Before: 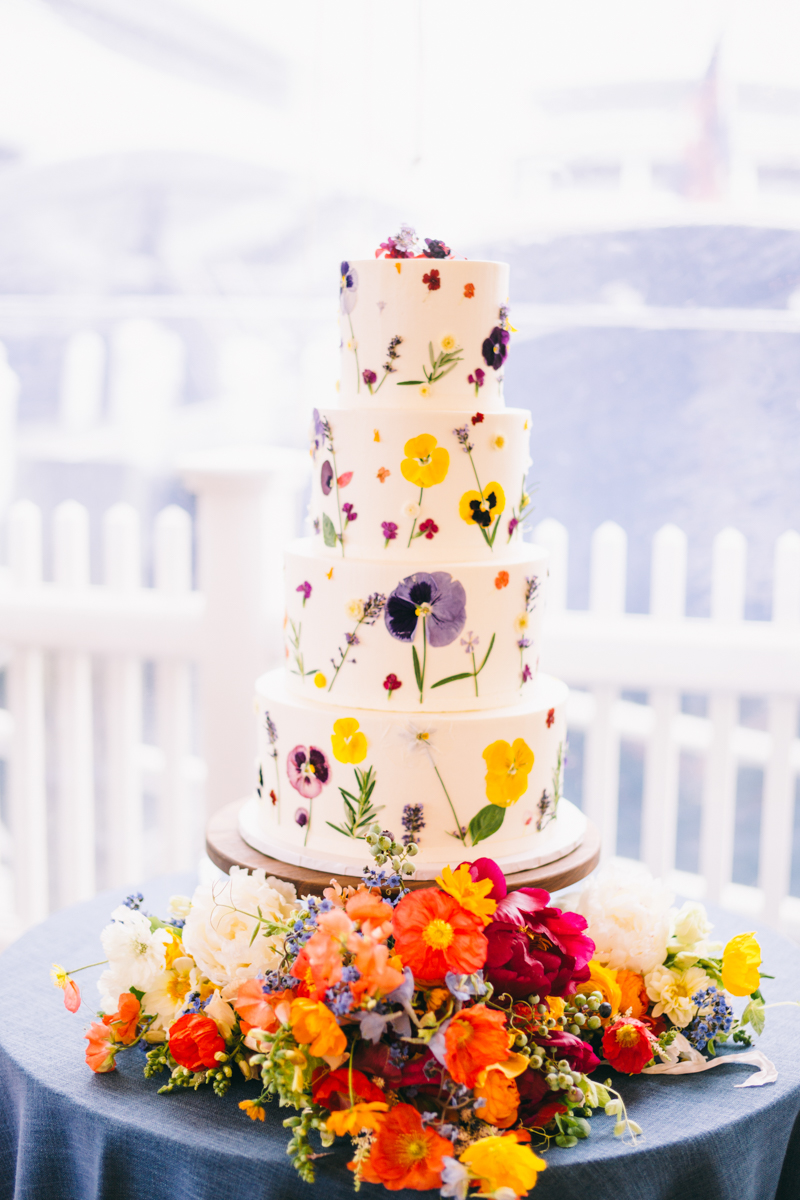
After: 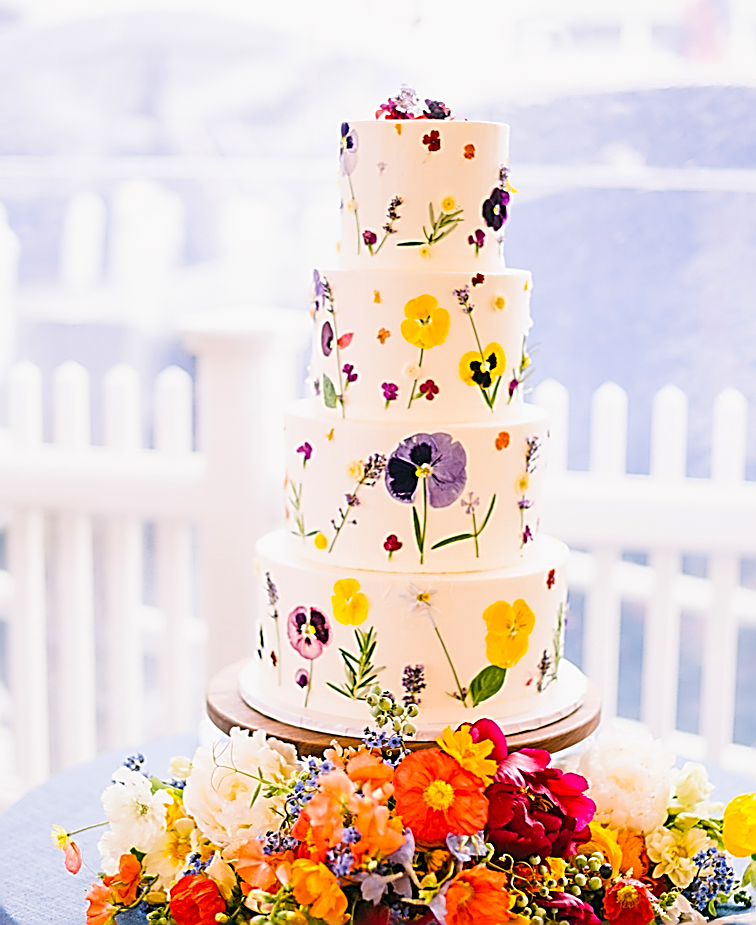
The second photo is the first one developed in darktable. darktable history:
sharpen: amount 1.848
color balance rgb: shadows lift › hue 87.87°, linear chroma grading › global chroma 15.578%, perceptual saturation grading › global saturation 10.384%
crop and rotate: angle 0.042°, top 11.657%, right 5.589%, bottom 11.214%
